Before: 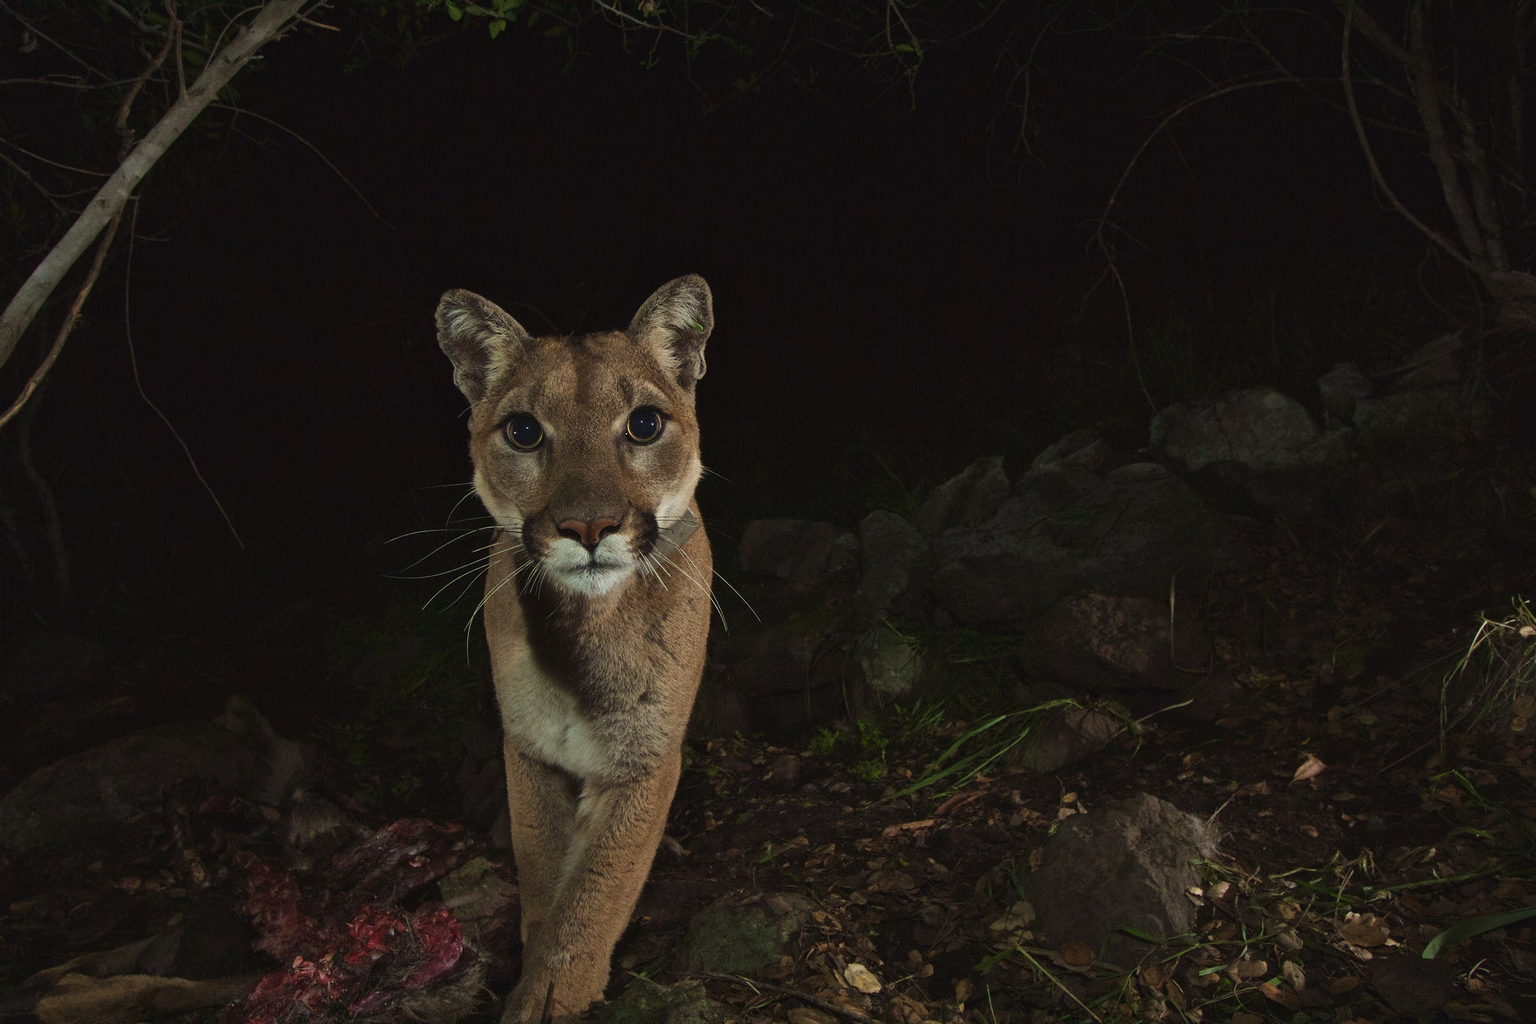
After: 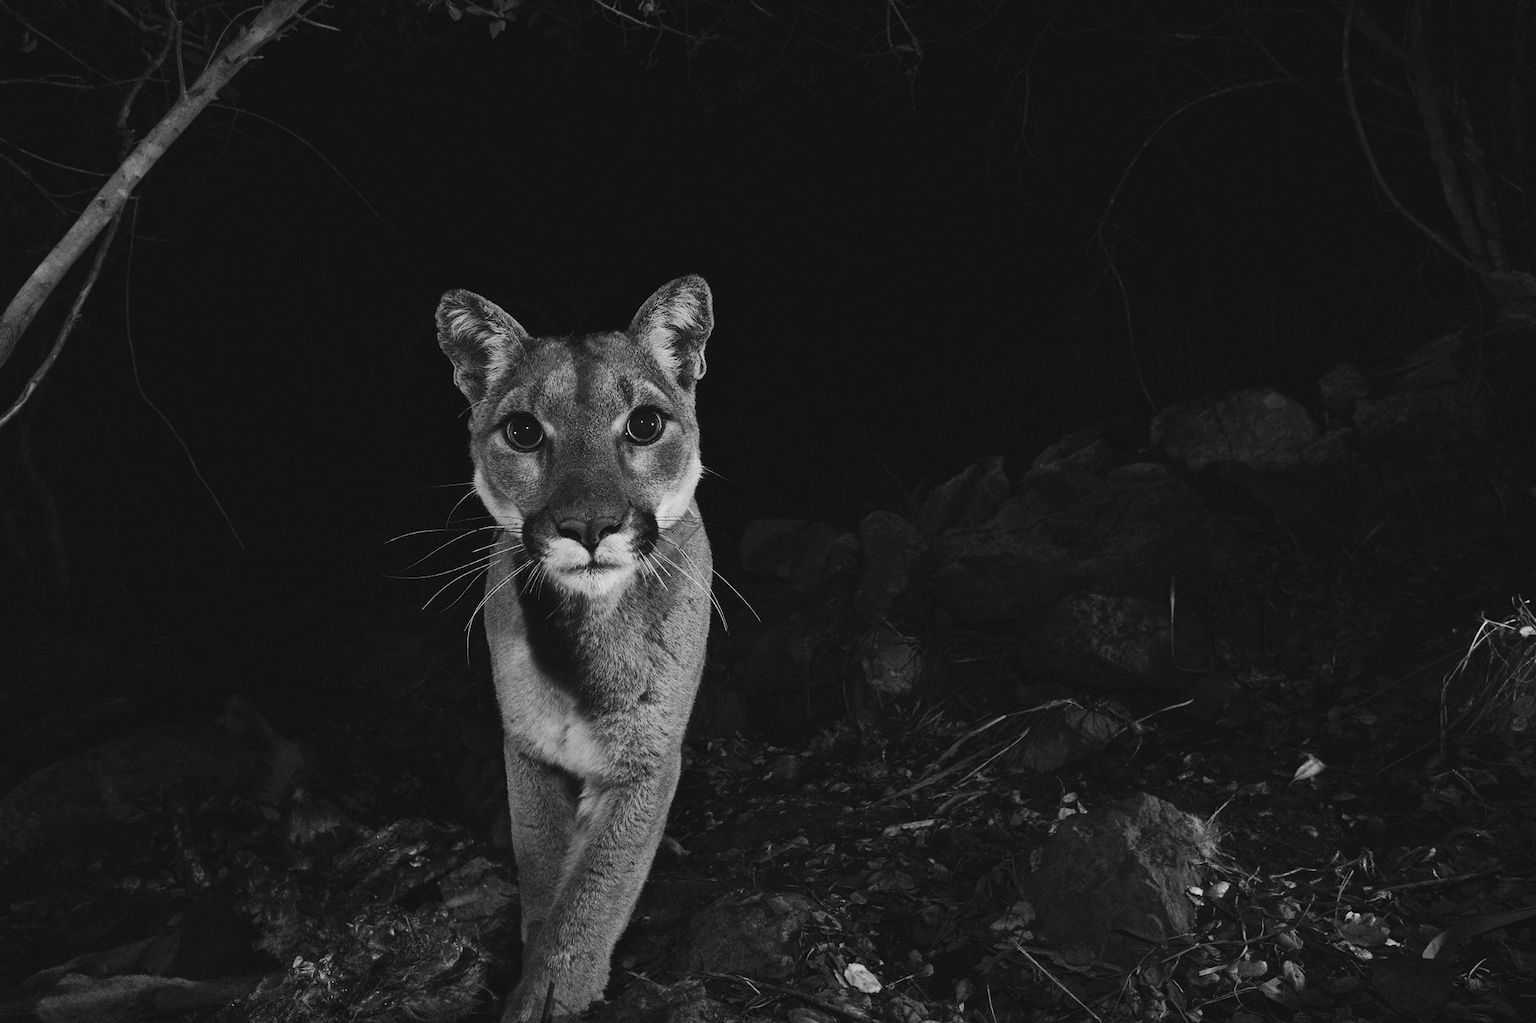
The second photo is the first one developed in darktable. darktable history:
tone curve: curves: ch0 [(0, 0.026) (0.146, 0.158) (0.272, 0.34) (0.453, 0.627) (0.687, 0.829) (1, 1)], color space Lab, linked channels, preserve colors none
color calibration "t3mujinpack channel mixer": output gray [0.18, 0.41, 0.41, 0], gray › normalize channels true, illuminant same as pipeline (D50), adaptation XYZ, x 0.346, y 0.359, gamut compression 0
